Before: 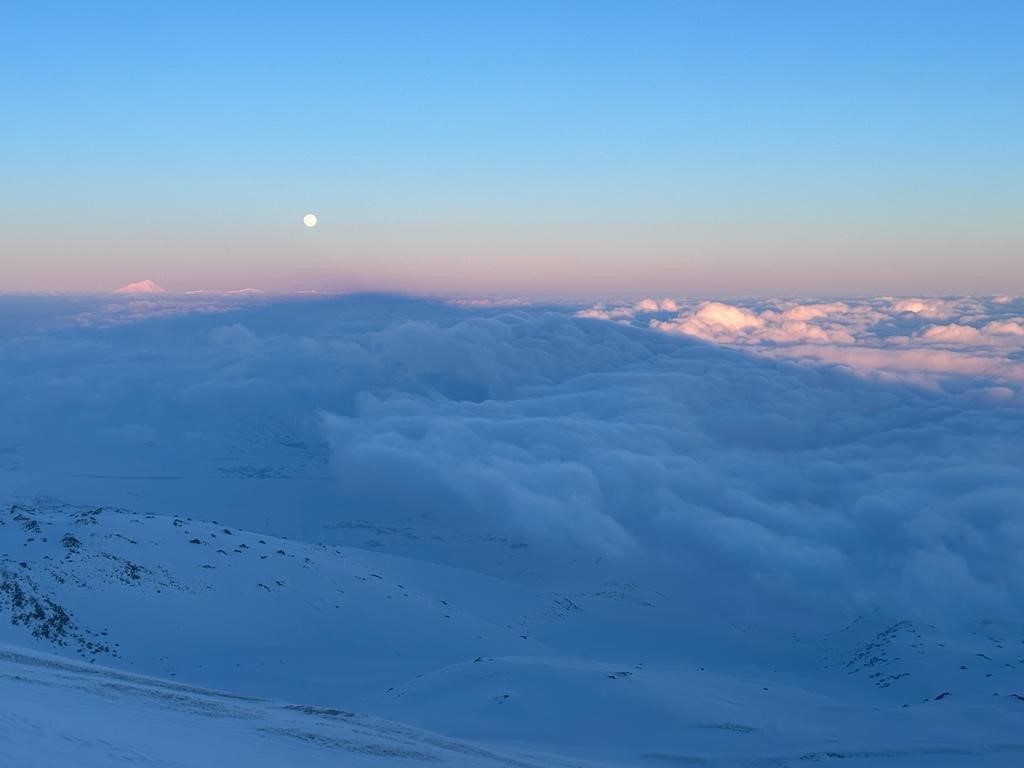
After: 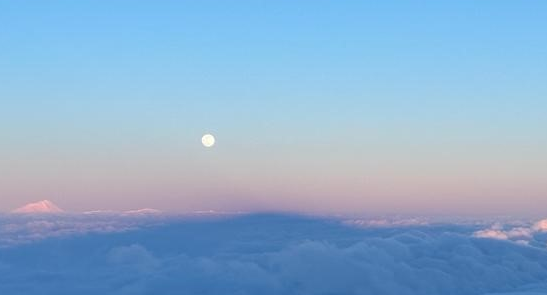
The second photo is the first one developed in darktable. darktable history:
crop: left 10.042%, top 10.515%, right 36.479%, bottom 50.952%
